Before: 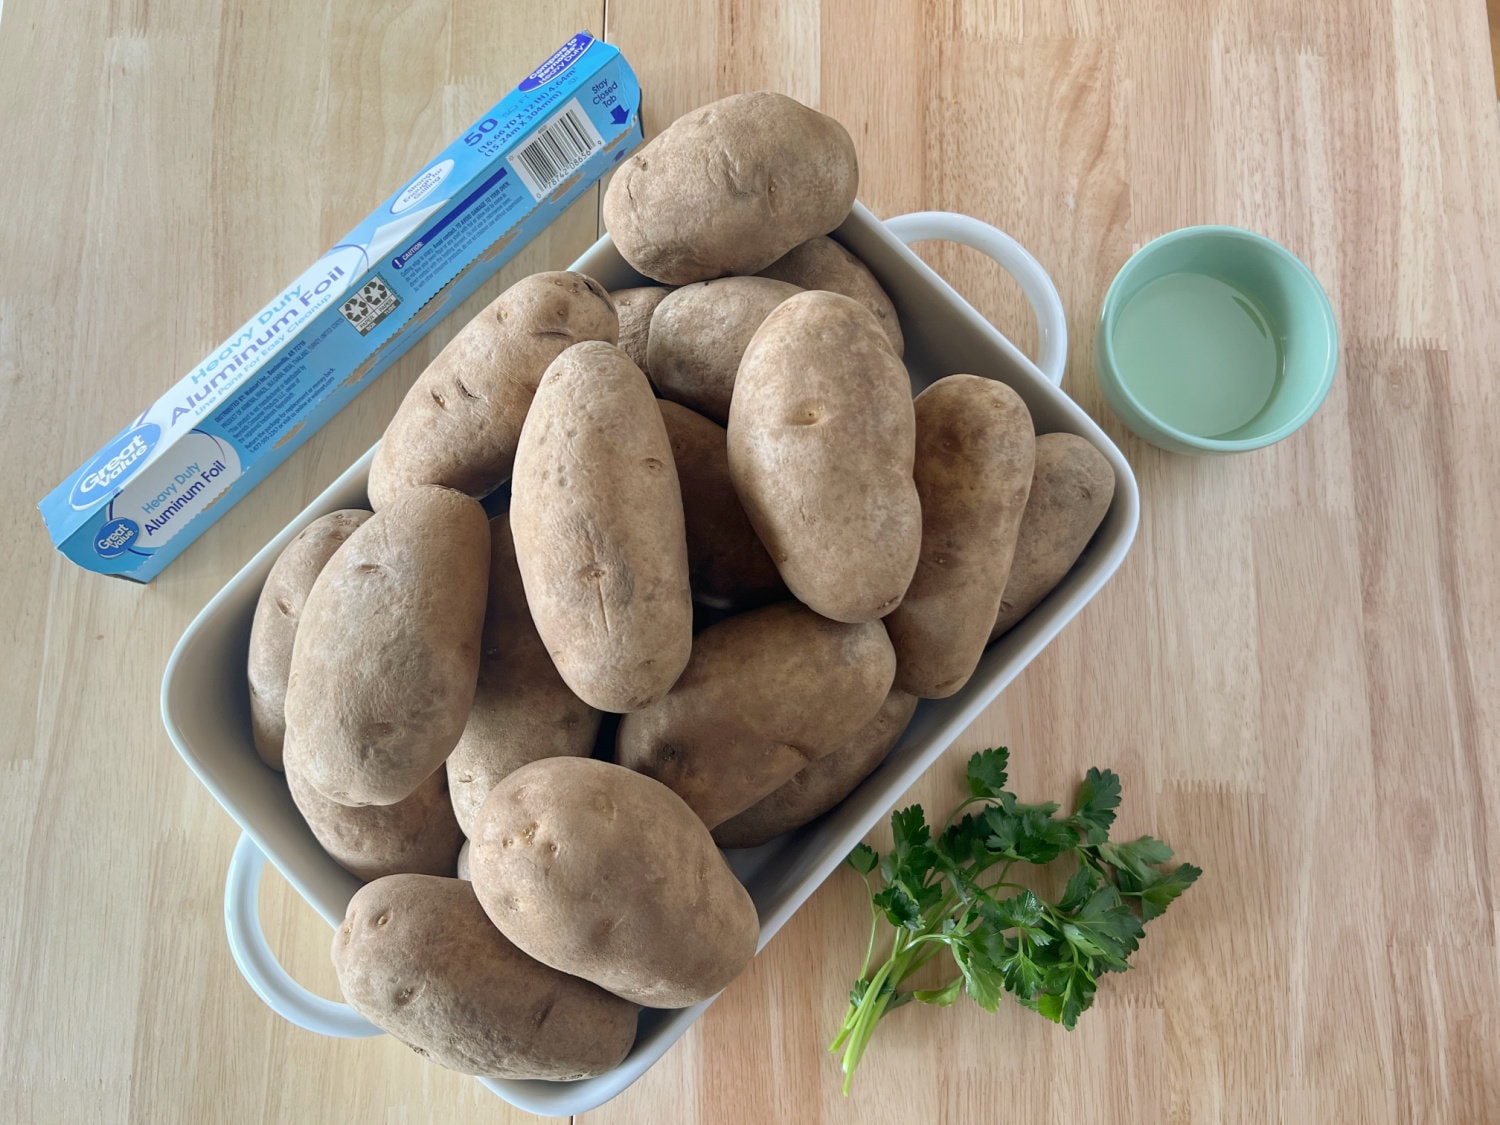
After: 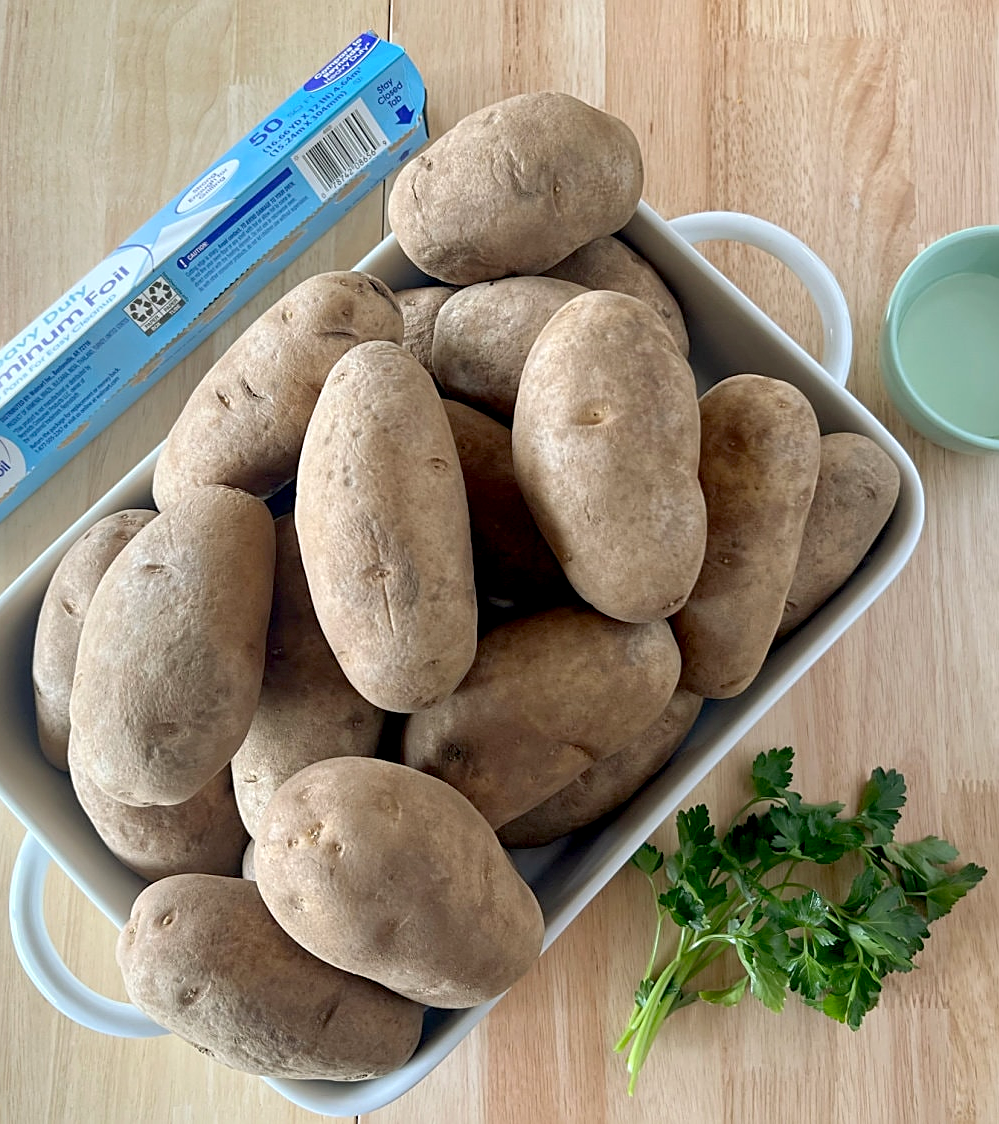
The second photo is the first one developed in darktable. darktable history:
exposure: black level correction 0.009, exposure 0.119 EV, compensate highlight preservation false
crop and rotate: left 14.385%, right 18.948%
sharpen: on, module defaults
